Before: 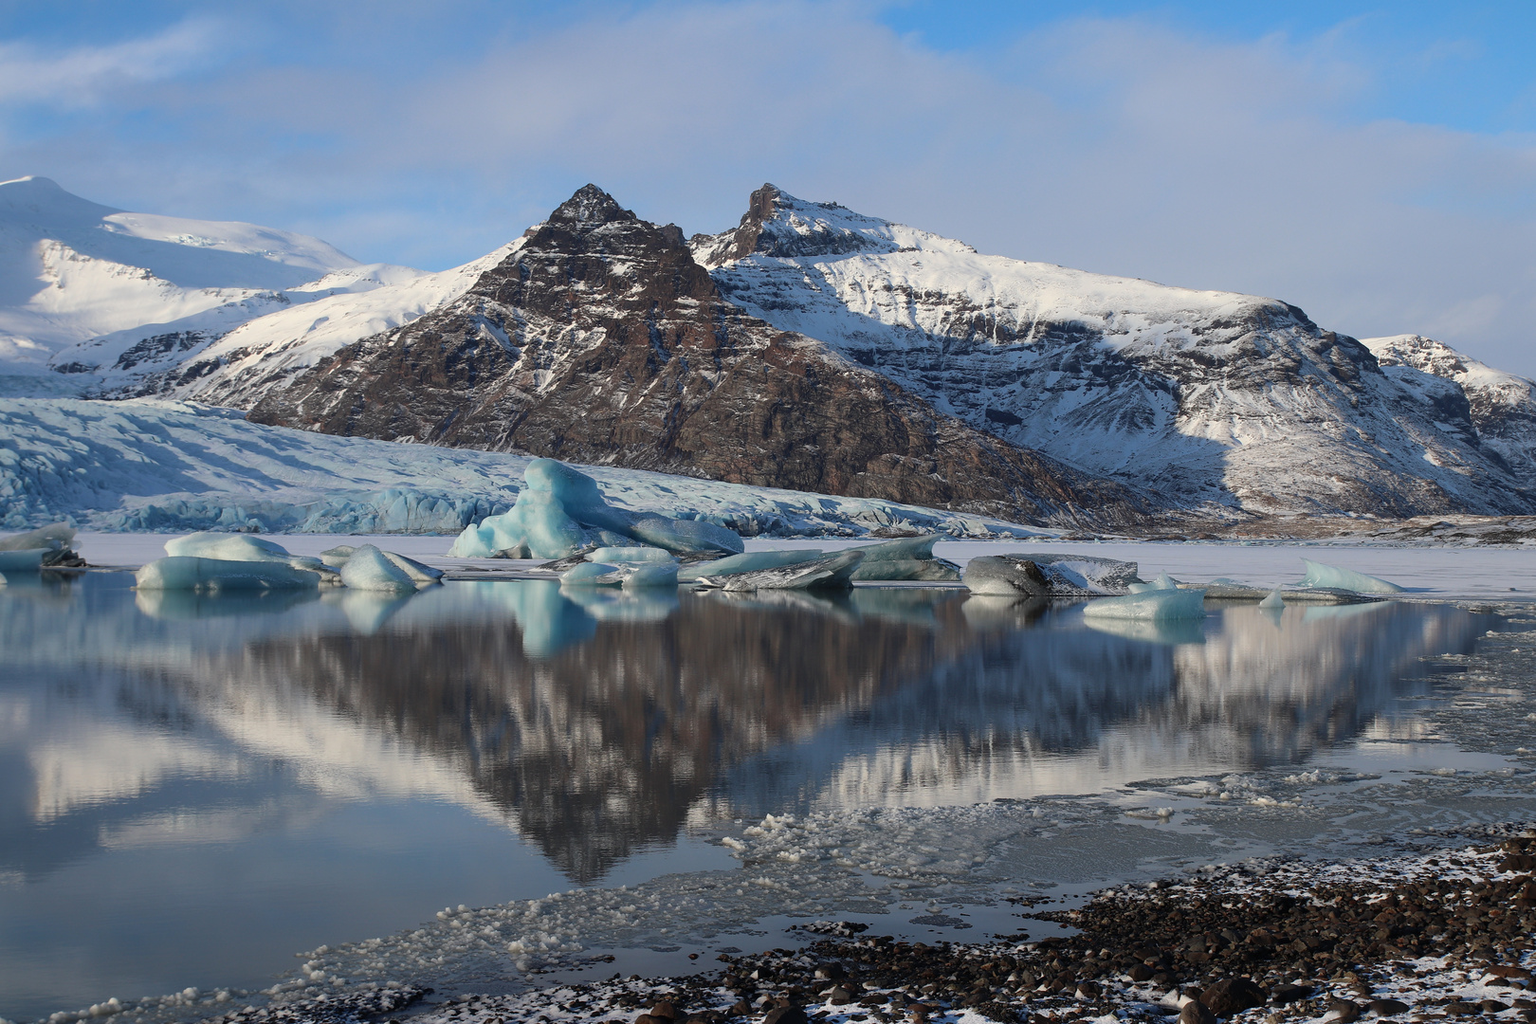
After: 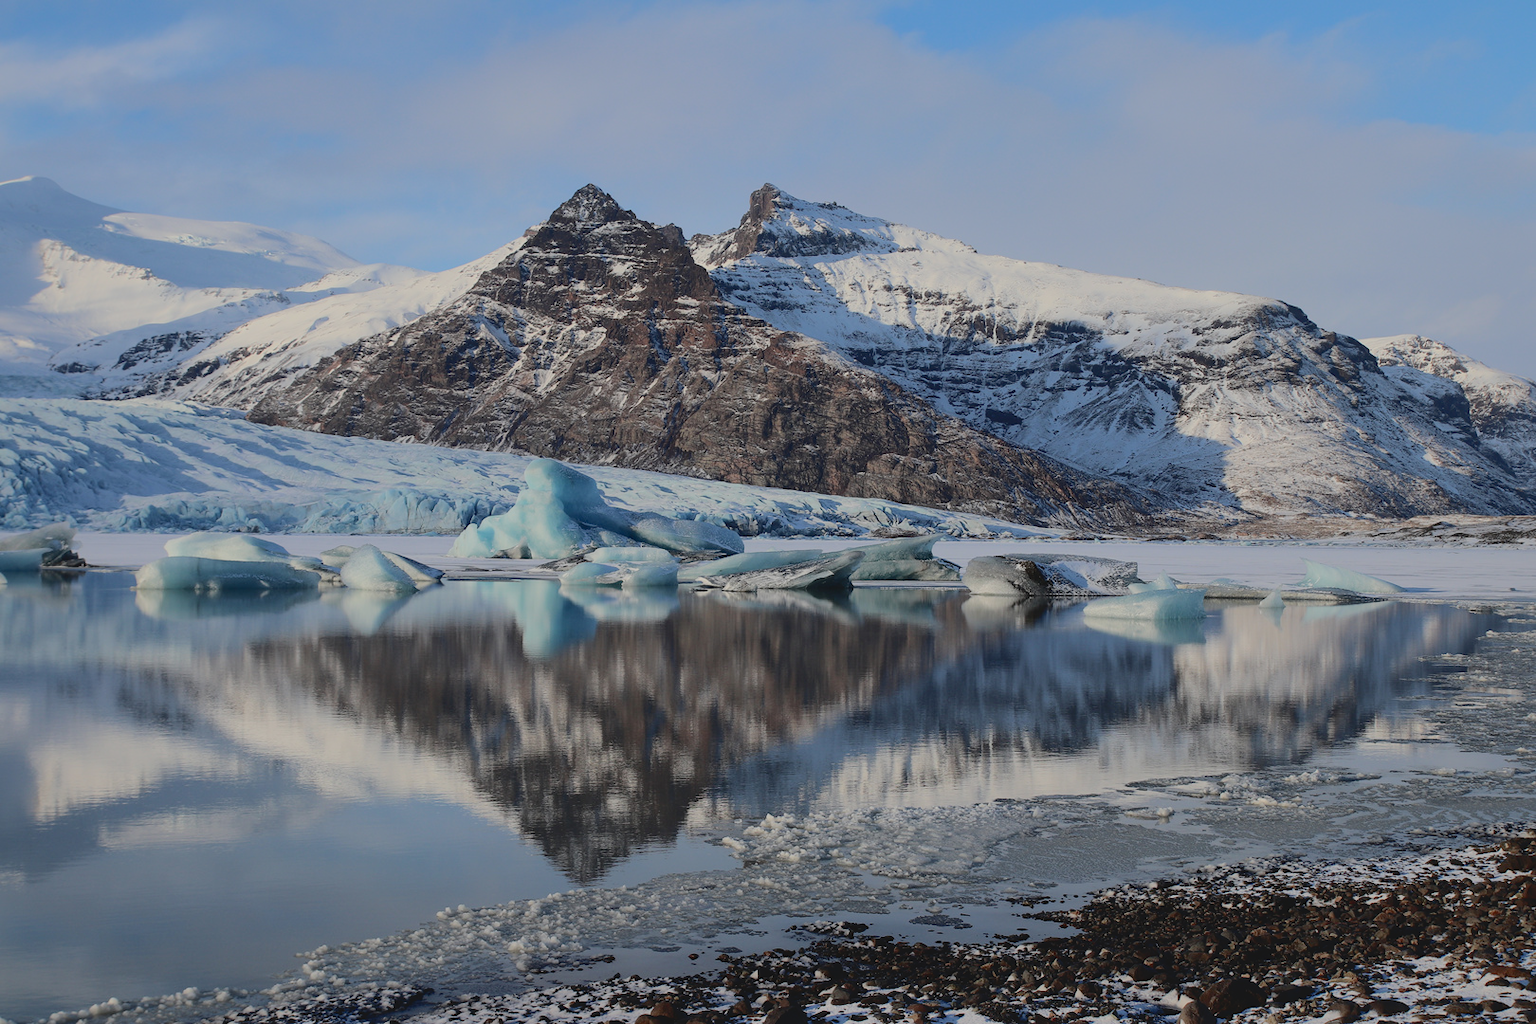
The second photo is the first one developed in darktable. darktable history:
contrast brightness saturation: contrast -0.11
shadows and highlights: on, module defaults
tone curve: curves: ch0 [(0, 0) (0.003, 0.041) (0.011, 0.042) (0.025, 0.041) (0.044, 0.043) (0.069, 0.048) (0.1, 0.059) (0.136, 0.079) (0.177, 0.107) (0.224, 0.152) (0.277, 0.235) (0.335, 0.331) (0.399, 0.427) (0.468, 0.512) (0.543, 0.595) (0.623, 0.668) (0.709, 0.736) (0.801, 0.813) (0.898, 0.891) (1, 1)], color space Lab, independent channels, preserve colors none
filmic rgb: black relative exposure -14.93 EV, white relative exposure 3 EV, target black luminance 0%, hardness 9.29, latitude 98.03%, contrast 0.915, shadows ↔ highlights balance 0.269%
